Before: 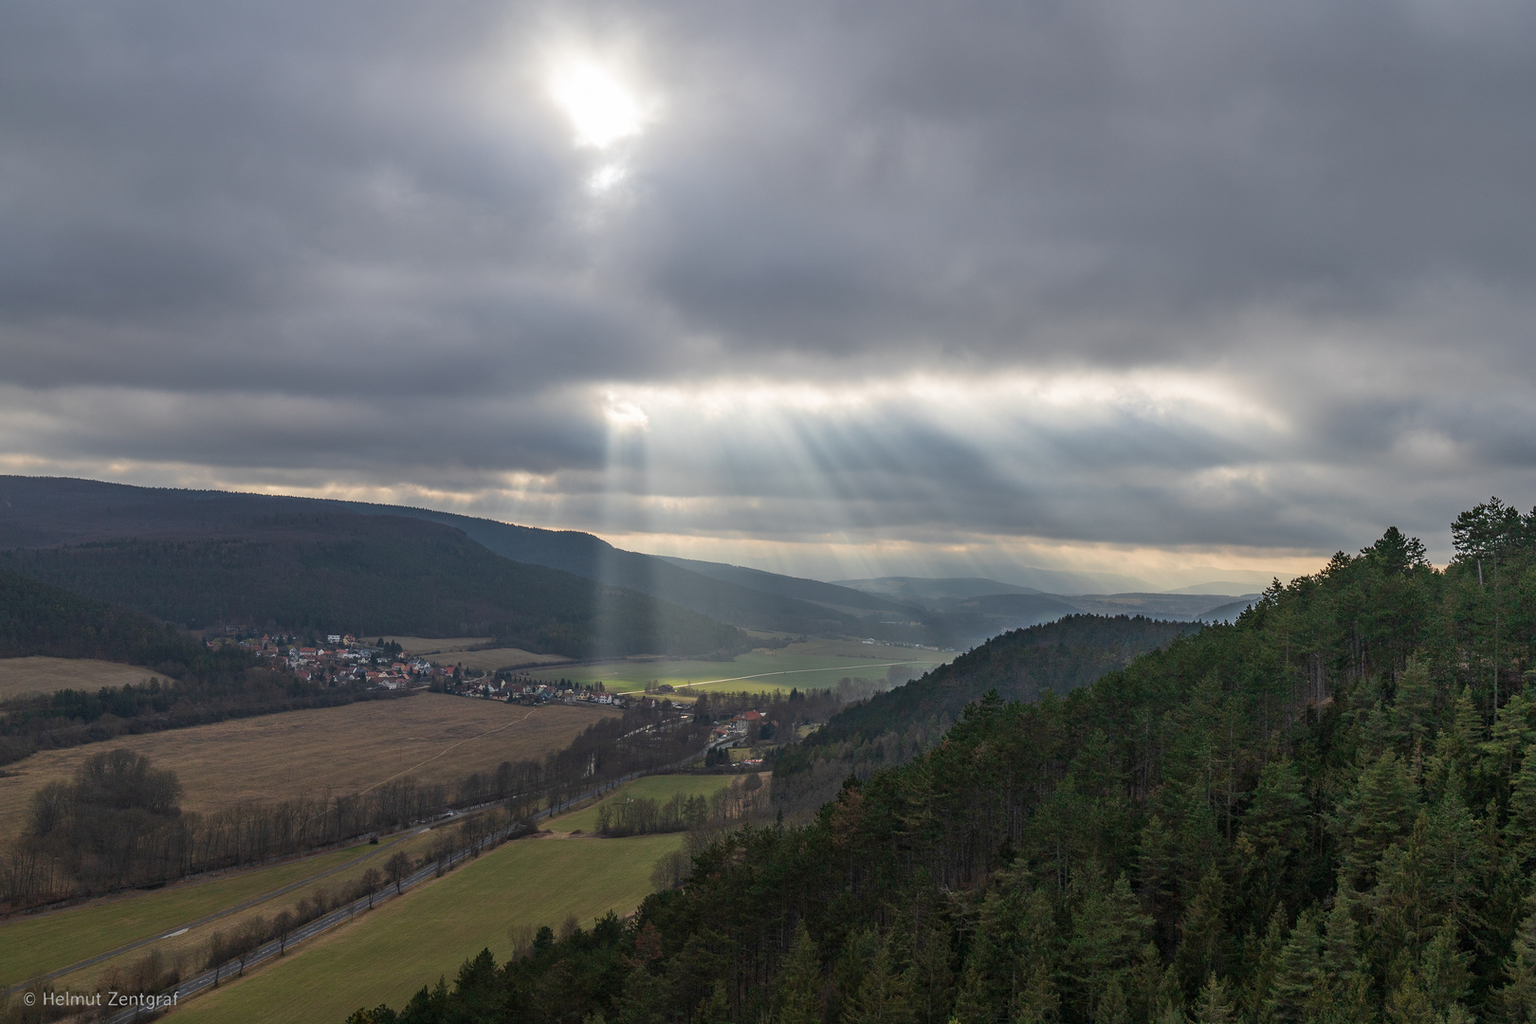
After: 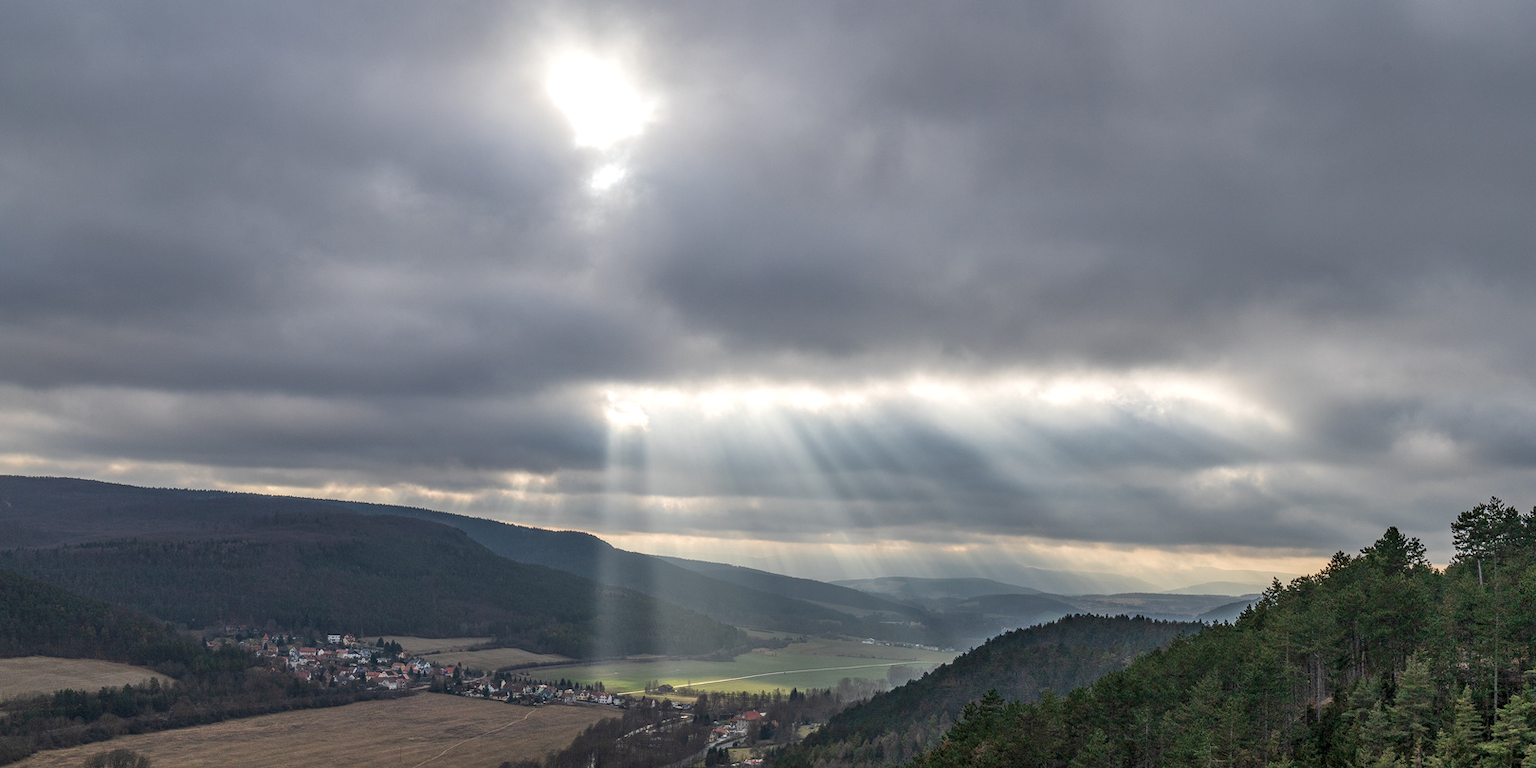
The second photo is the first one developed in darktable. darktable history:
local contrast: detail 130%
crop: bottom 24.967%
shadows and highlights: shadows 37.27, highlights -28.18, soften with gaussian
